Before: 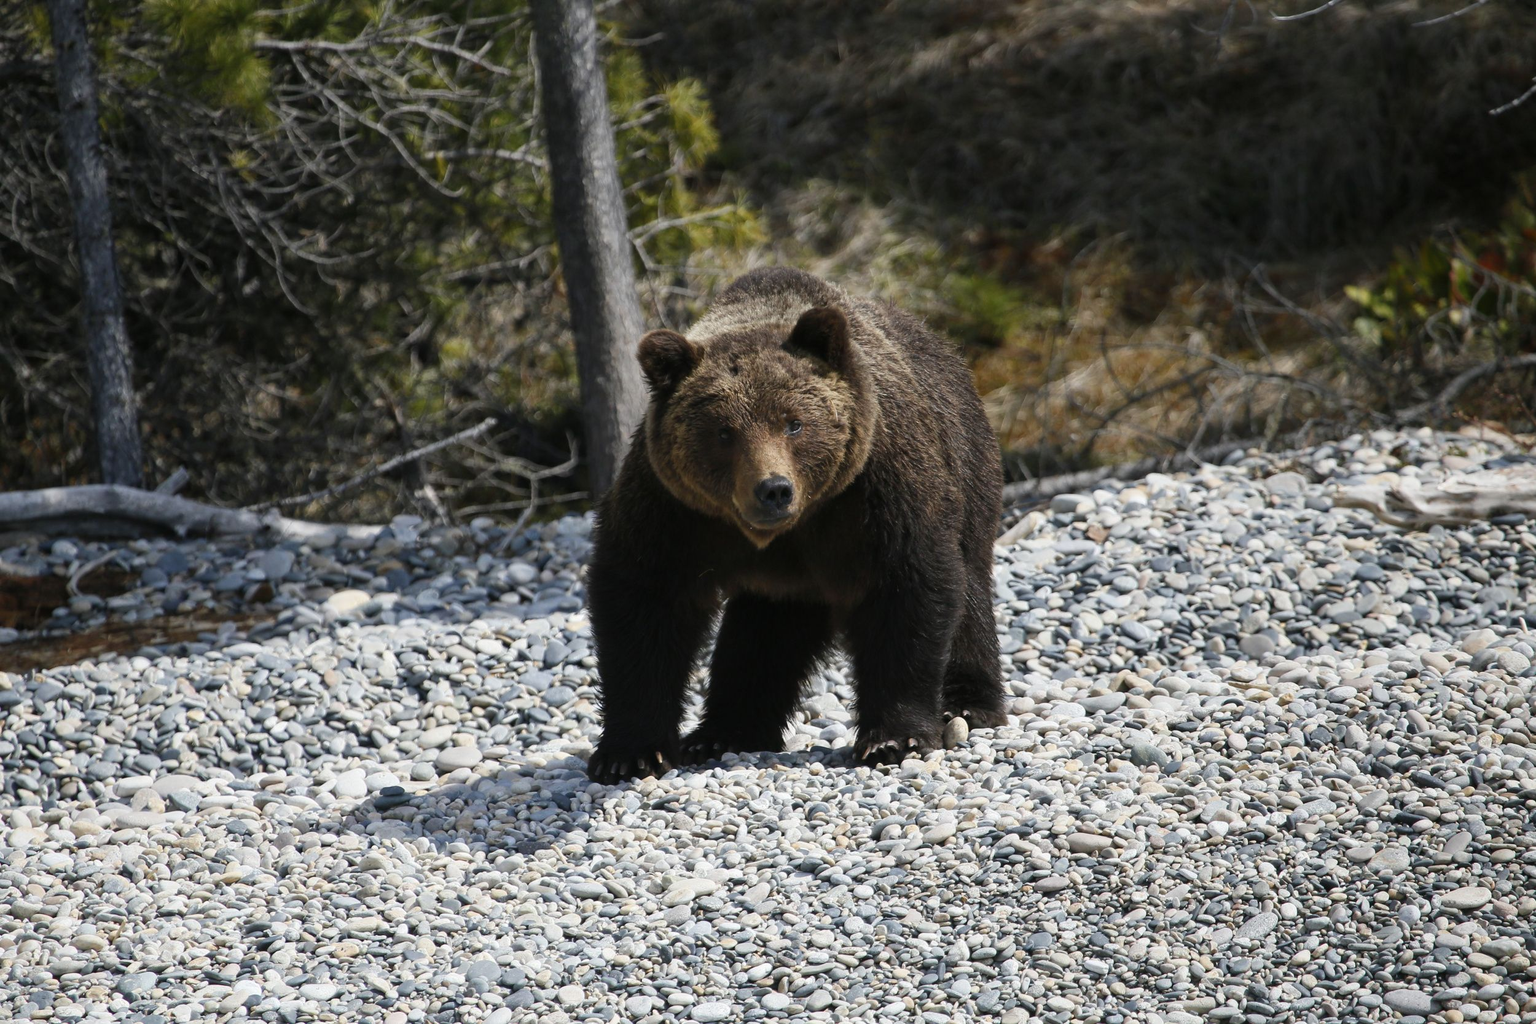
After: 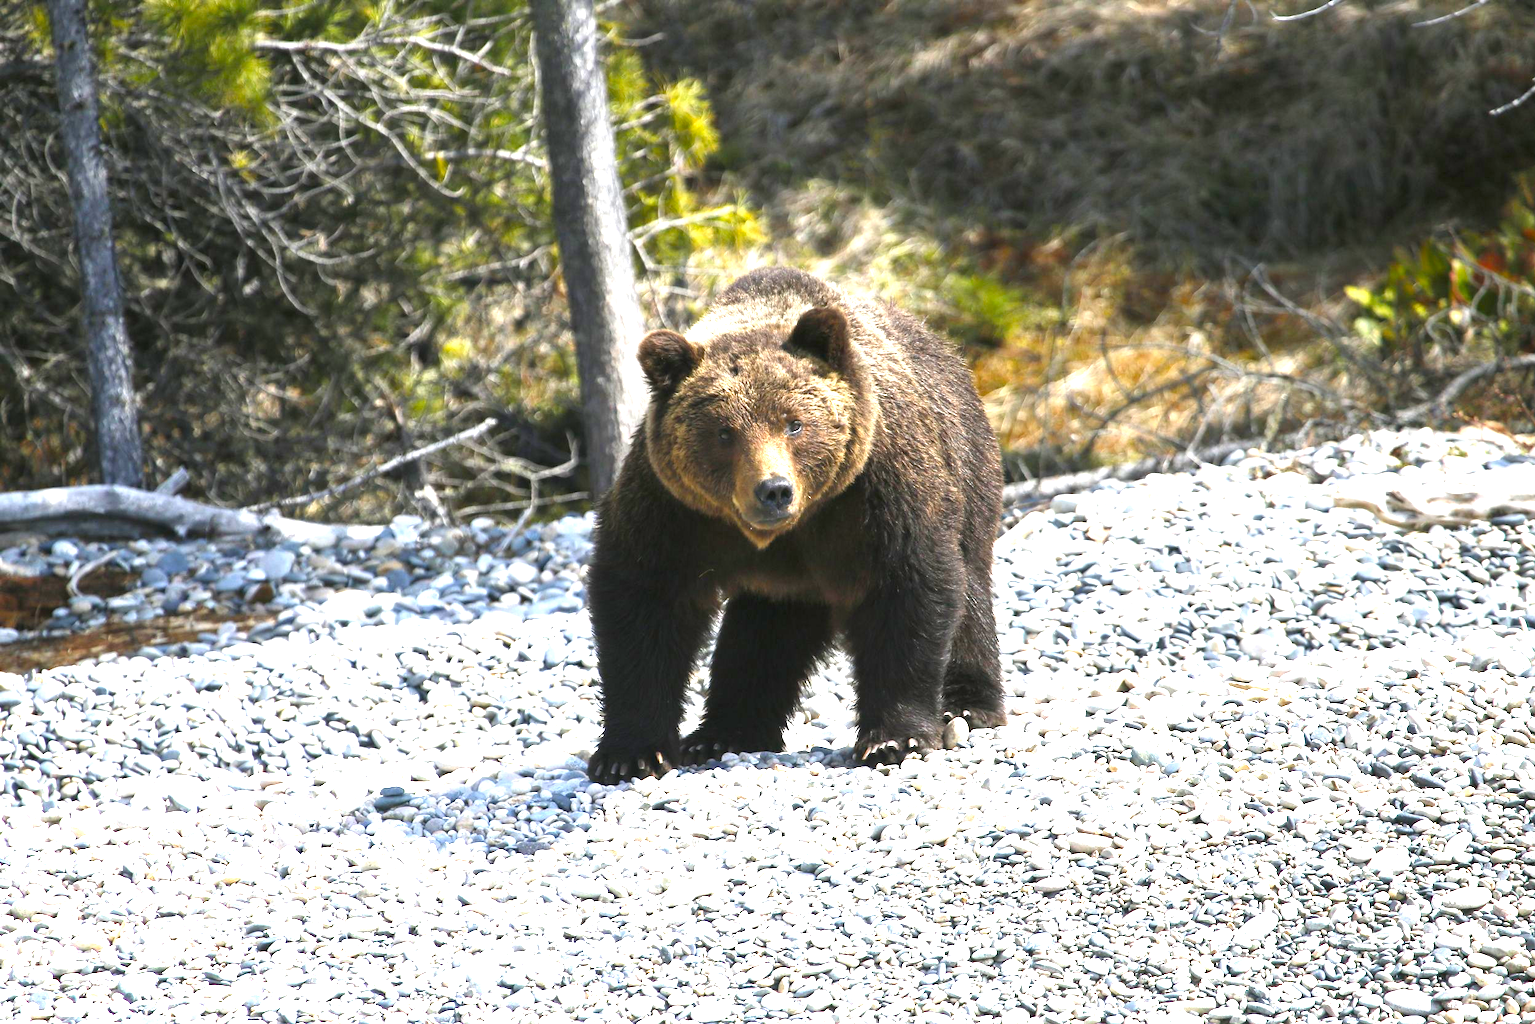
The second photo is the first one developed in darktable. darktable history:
exposure: exposure 2 EV, compensate exposure bias true, compensate highlight preservation false
color balance rgb: perceptual saturation grading › global saturation 20%, global vibrance 10%
